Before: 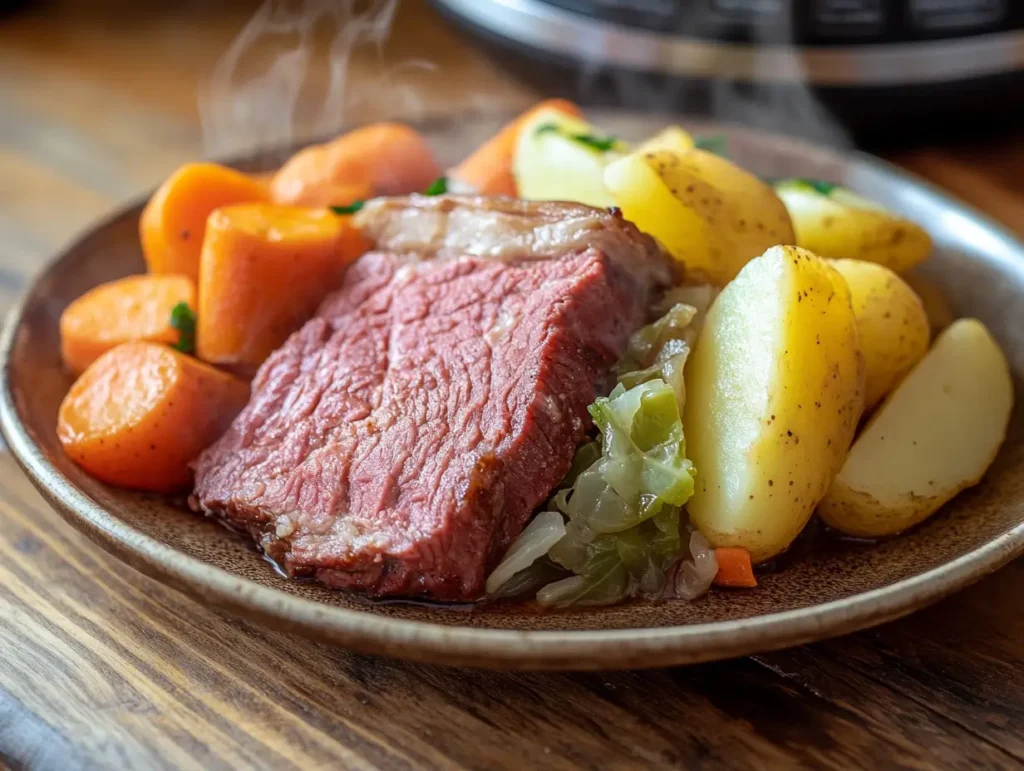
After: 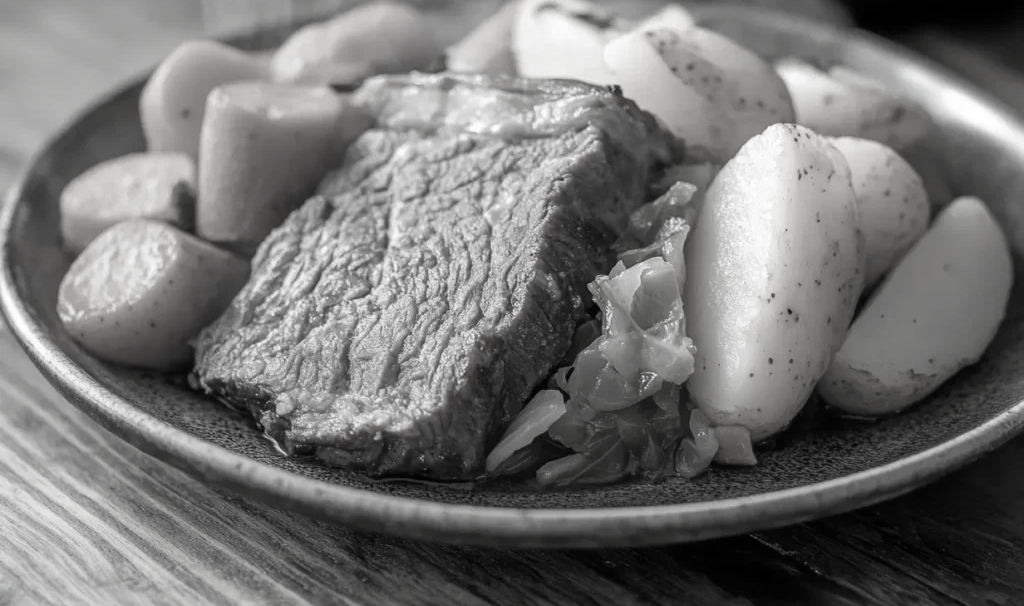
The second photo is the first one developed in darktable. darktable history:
crop and rotate: top 15.877%, bottom 5.476%
contrast brightness saturation: saturation -0.986
